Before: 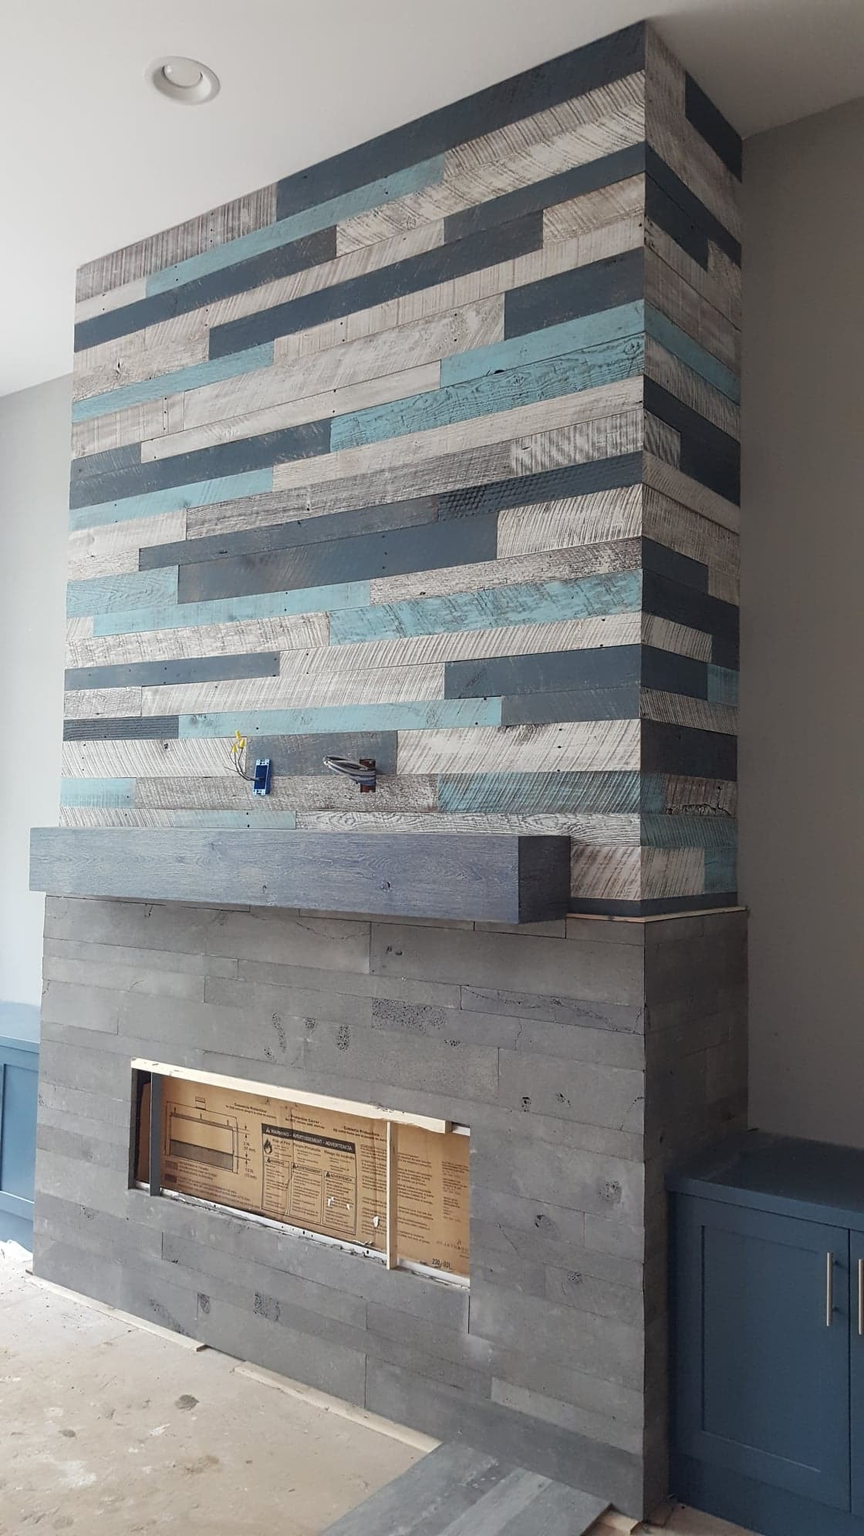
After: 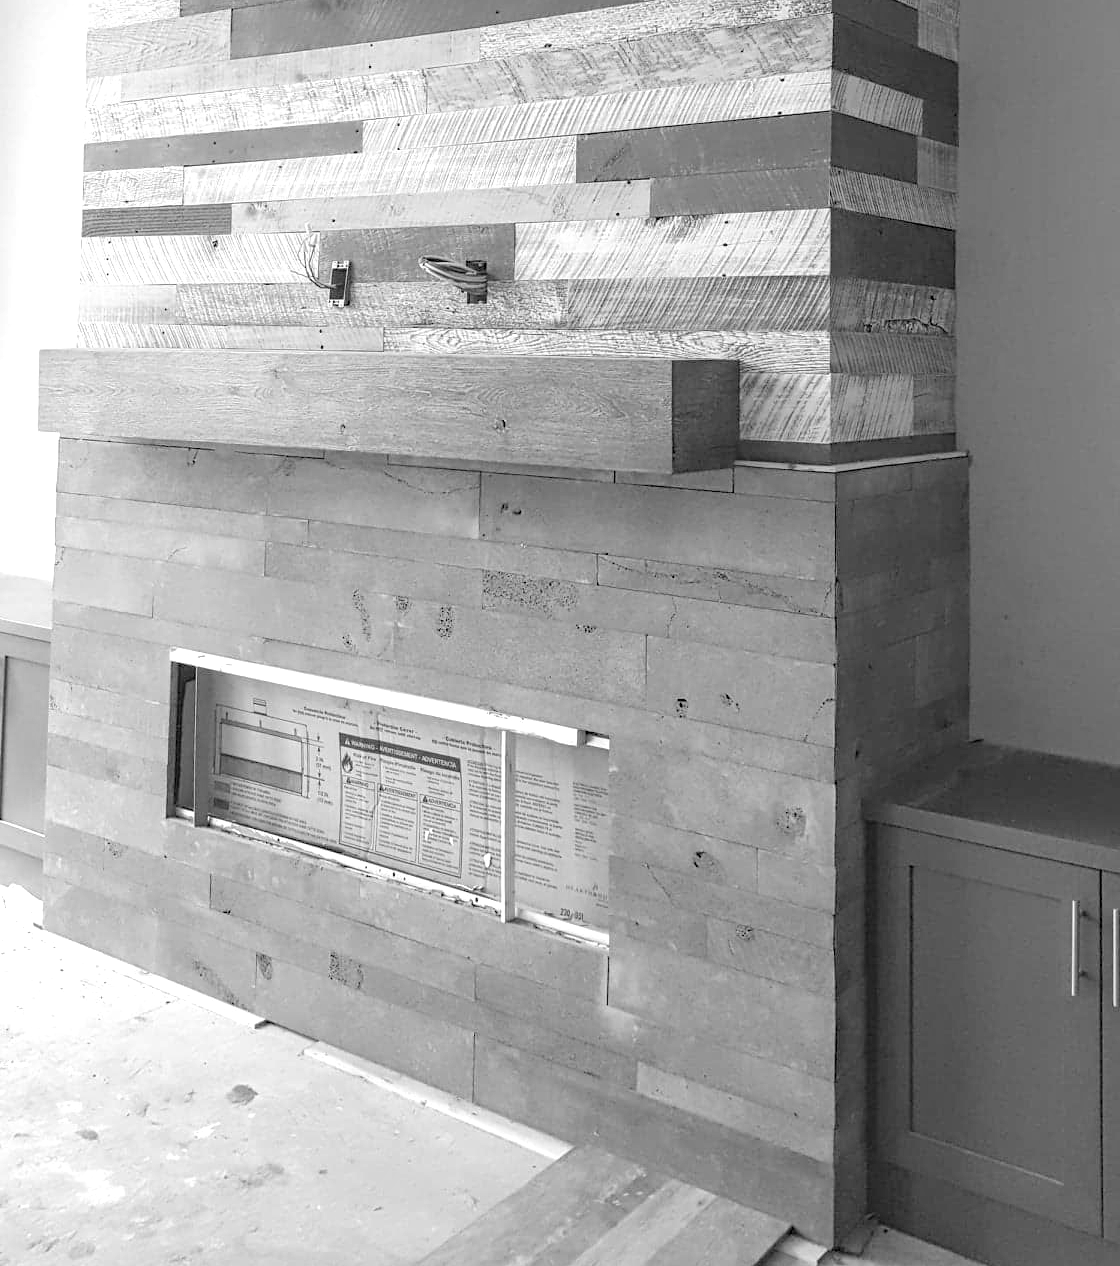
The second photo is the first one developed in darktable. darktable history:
exposure: black level correction -0.002, exposure 0.54 EV, compensate highlight preservation false
local contrast: on, module defaults
haze removal: compatibility mode true, adaptive false
tone equalizer: on, module defaults
crop and rotate: top 36.435%
monochrome: on, module defaults
contrast brightness saturation: brightness 0.18, saturation -0.5
